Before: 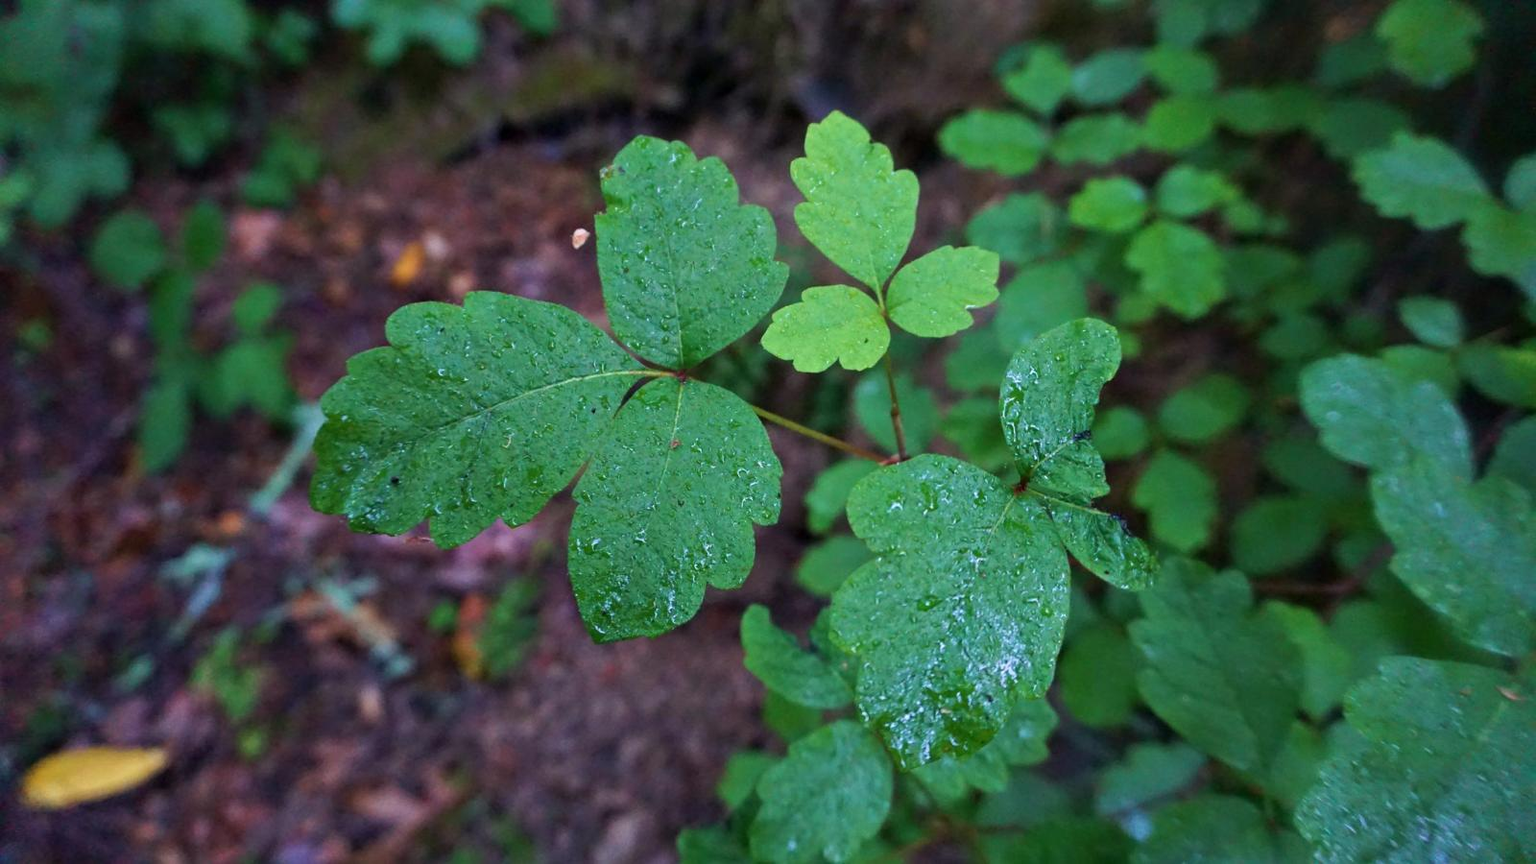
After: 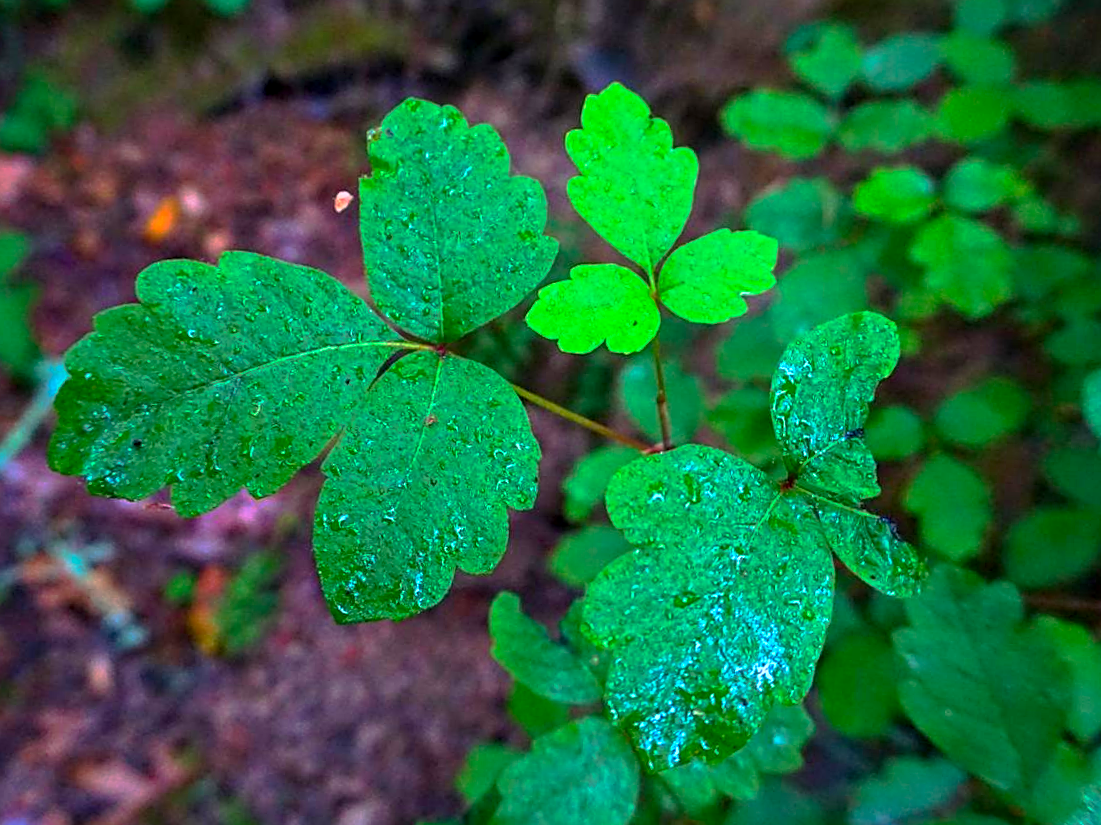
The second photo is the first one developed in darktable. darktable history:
tone curve: curves: ch0 [(0, 0) (0.48, 0.431) (0.7, 0.609) (0.864, 0.854) (1, 1)], preserve colors none
local contrast: on, module defaults
sharpen: on, module defaults
crop and rotate: angle -2.94°, left 14.092%, top 0.036%, right 10.913%, bottom 0.057%
contrast brightness saturation: contrast 0.2, brightness 0.203, saturation 0.795
